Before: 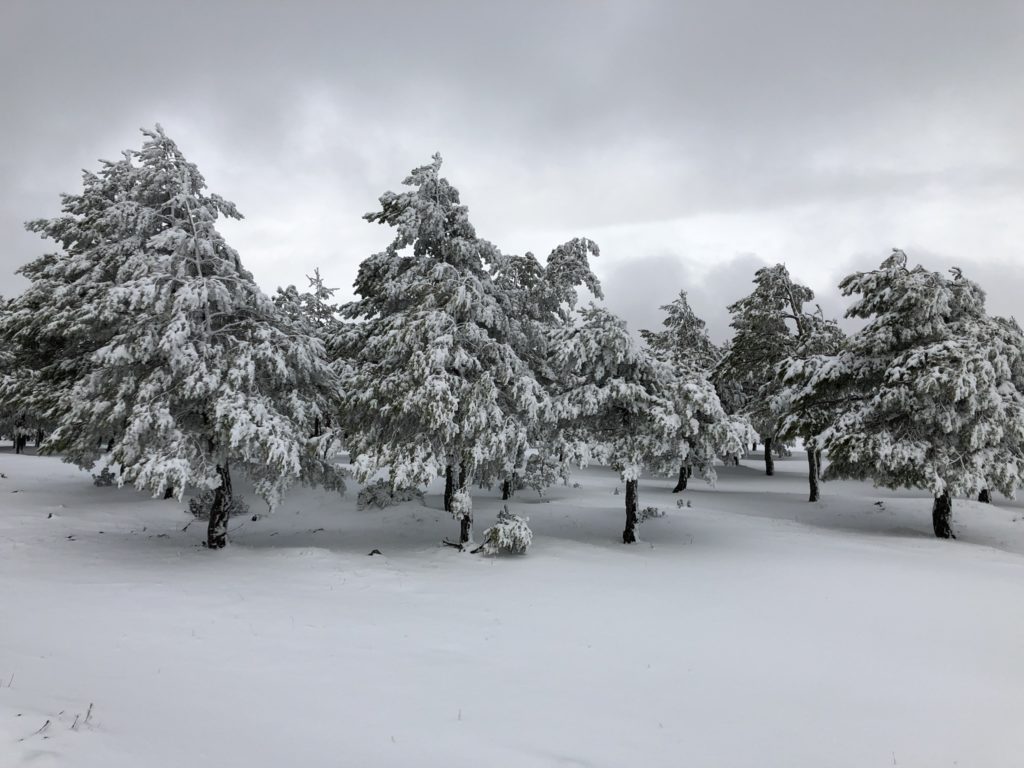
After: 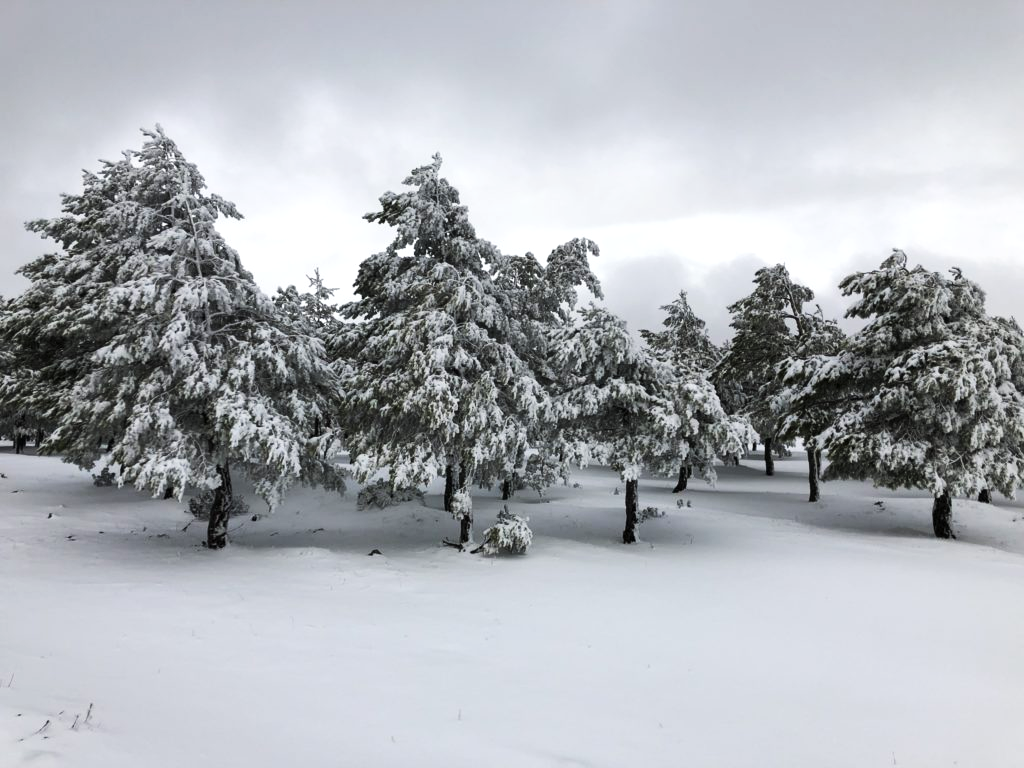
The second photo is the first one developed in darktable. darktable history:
tone curve: curves: ch0 [(0, 0) (0.003, 0.003) (0.011, 0.012) (0.025, 0.024) (0.044, 0.039) (0.069, 0.052) (0.1, 0.072) (0.136, 0.097) (0.177, 0.128) (0.224, 0.168) (0.277, 0.217) (0.335, 0.276) (0.399, 0.345) (0.468, 0.429) (0.543, 0.524) (0.623, 0.628) (0.709, 0.732) (0.801, 0.829) (0.898, 0.919) (1, 1)], preserve colors none
exposure: exposure 0.197 EV, compensate highlight preservation false
